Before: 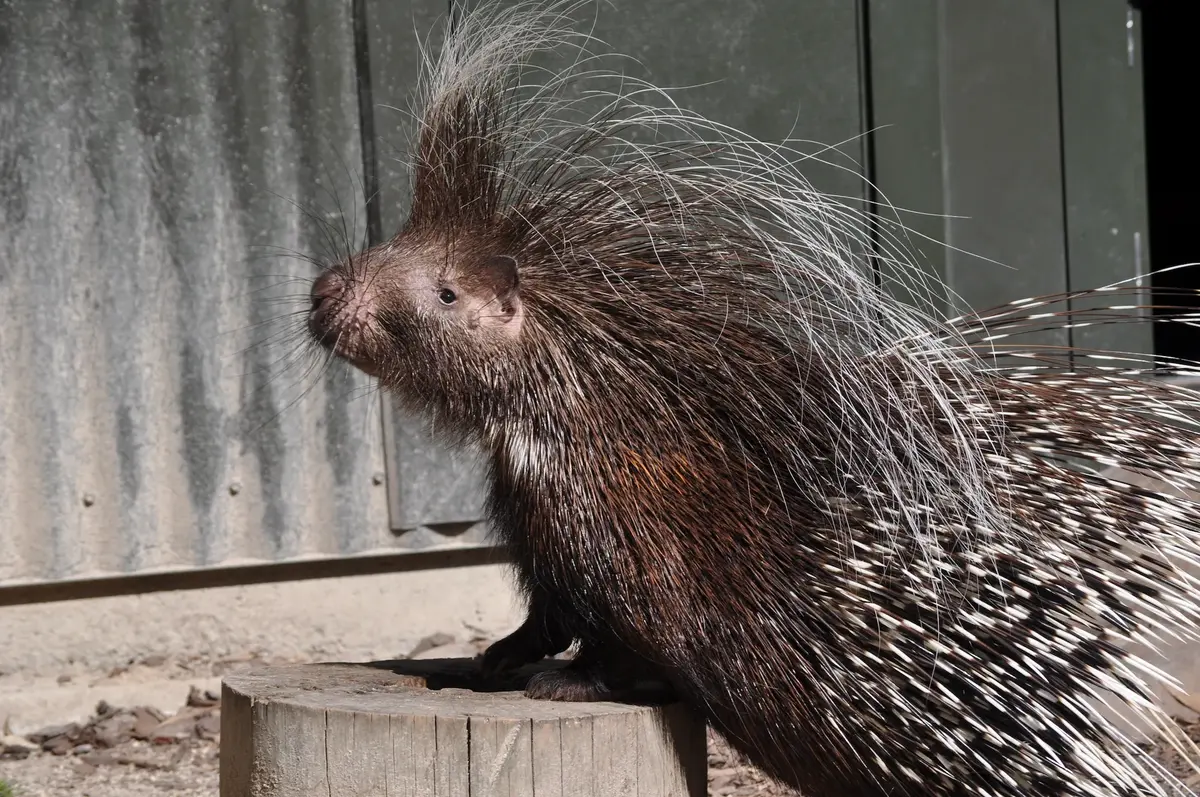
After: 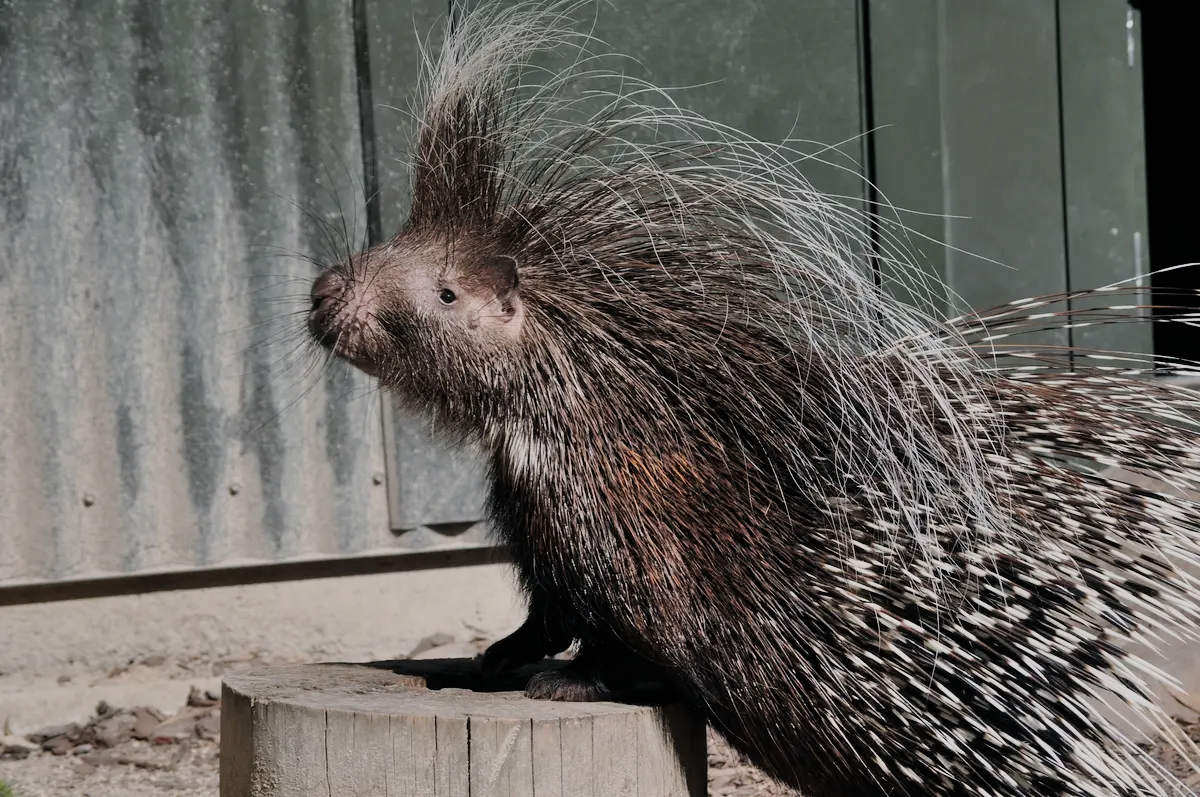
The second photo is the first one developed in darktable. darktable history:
shadows and highlights: radius 108.52, shadows 44.07, highlights -67.8, low approximation 0.01, soften with gaussian
color balance: mode lift, gamma, gain (sRGB), lift [1, 1, 1.022, 1.026]
filmic rgb: black relative exposure -7.65 EV, white relative exposure 4.56 EV, hardness 3.61
